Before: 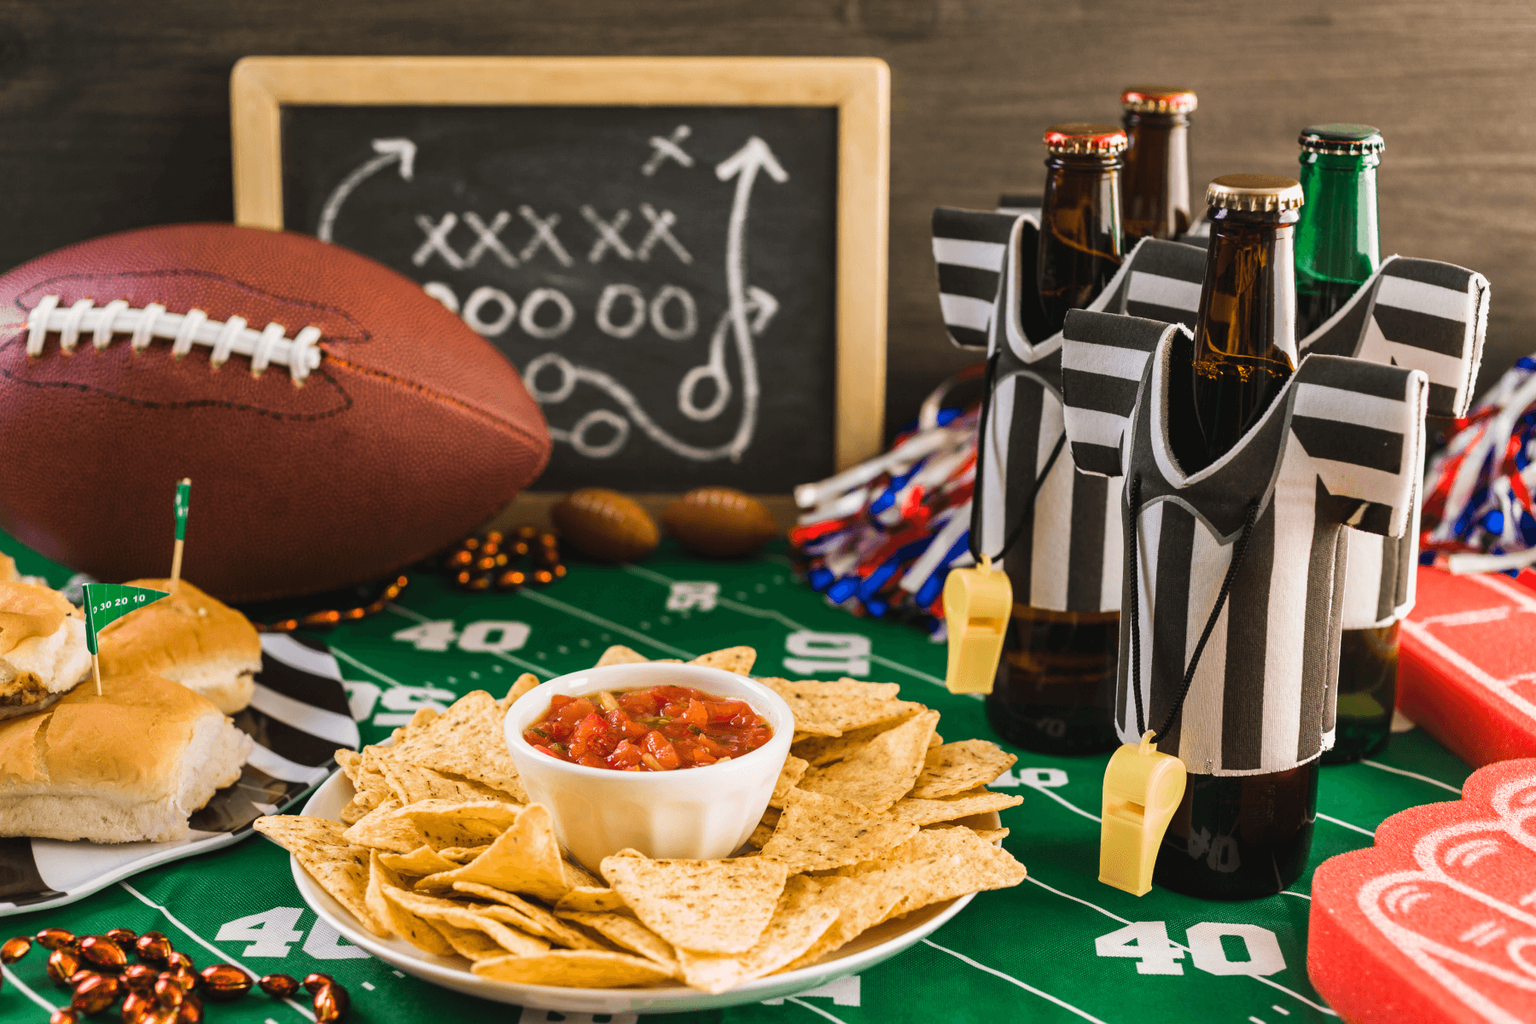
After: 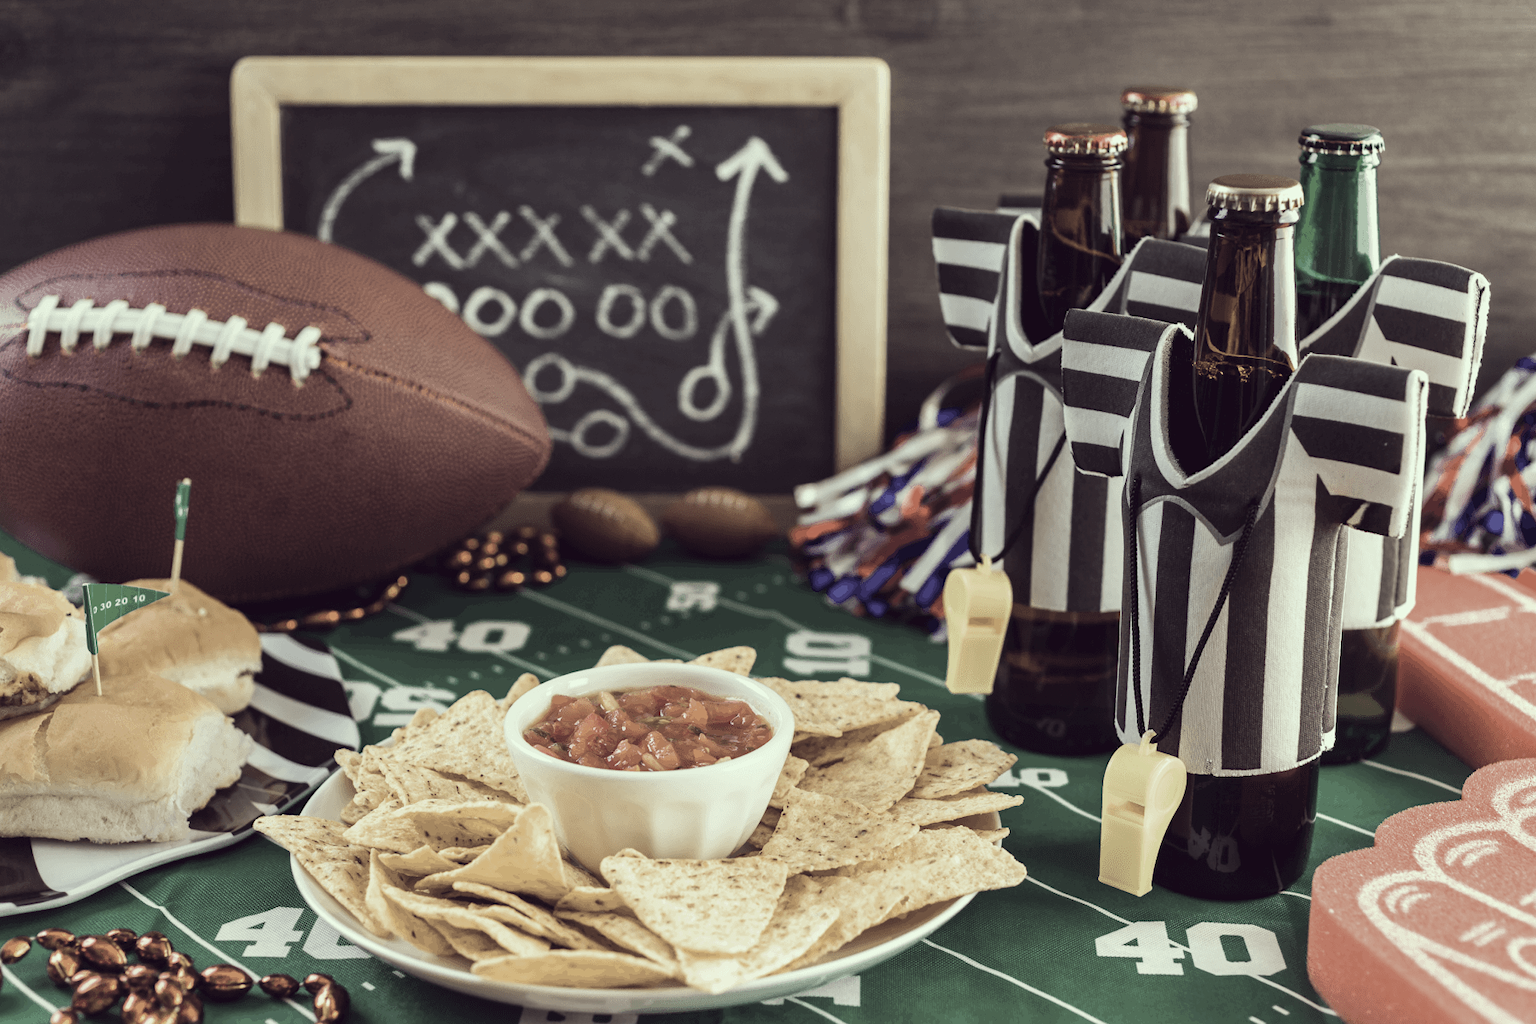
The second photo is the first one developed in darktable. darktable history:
color correction: highlights a* -20.96, highlights b* 20.94, shadows a* 19.52, shadows b* -19.89, saturation 0.373
base curve: preserve colors none
